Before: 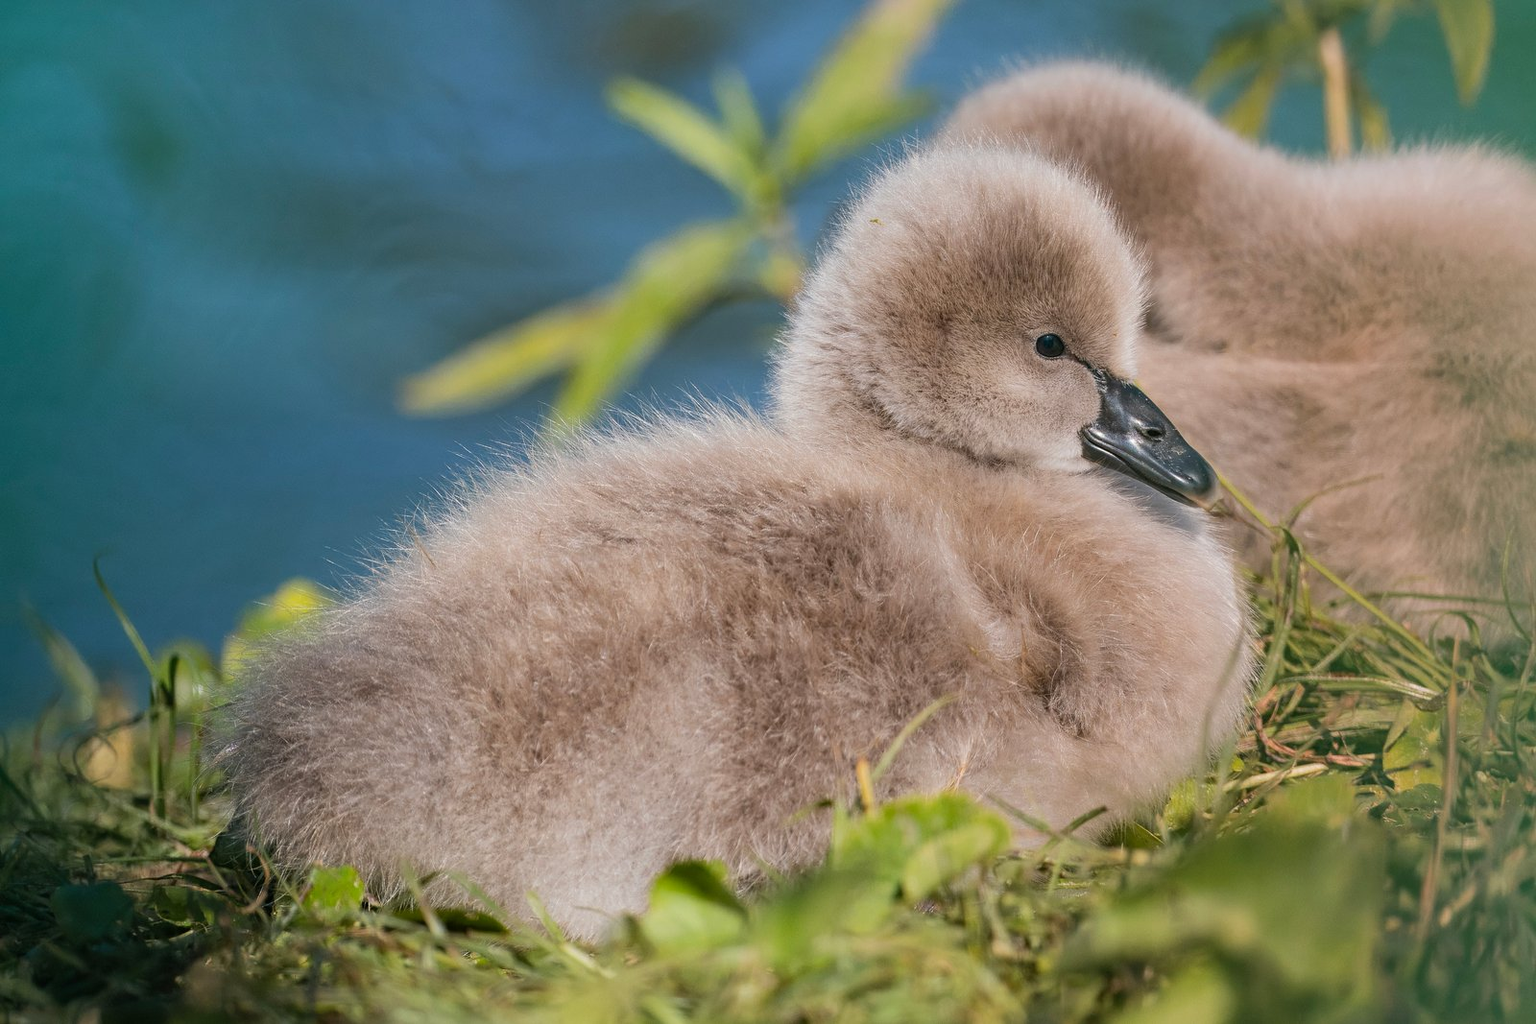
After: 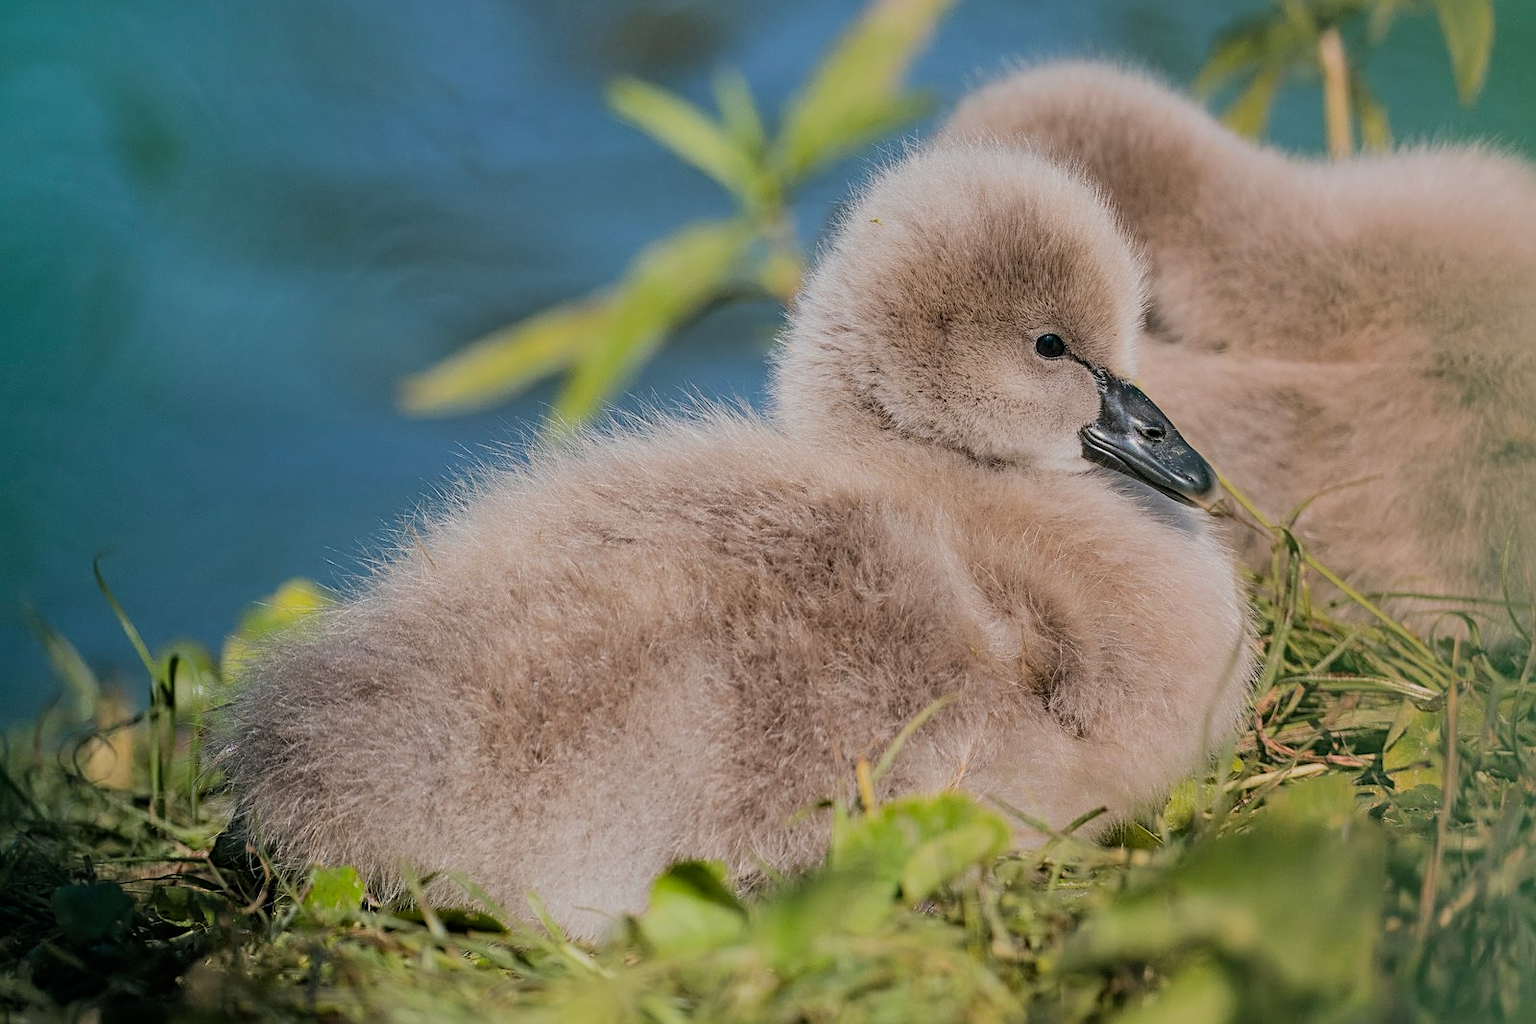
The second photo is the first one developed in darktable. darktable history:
sharpen: radius 2.154, amount 0.386, threshold 0.241
filmic rgb: black relative exposure -7.65 EV, white relative exposure 4.56 EV, hardness 3.61, color science v6 (2022)
